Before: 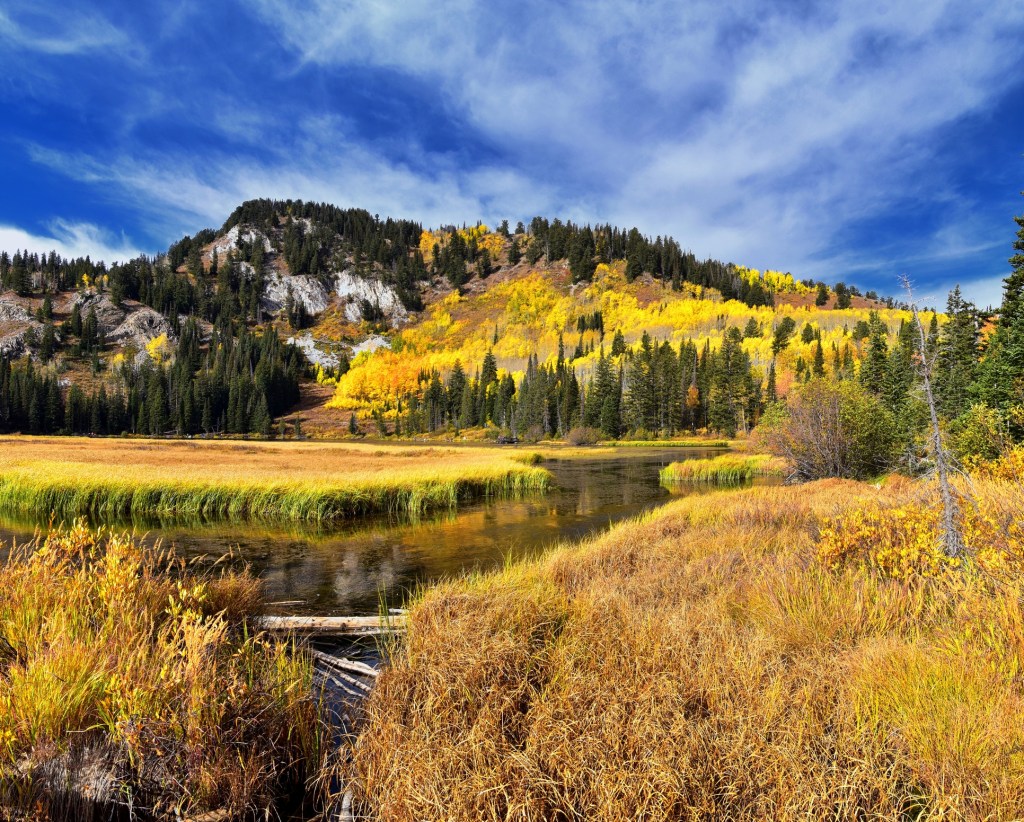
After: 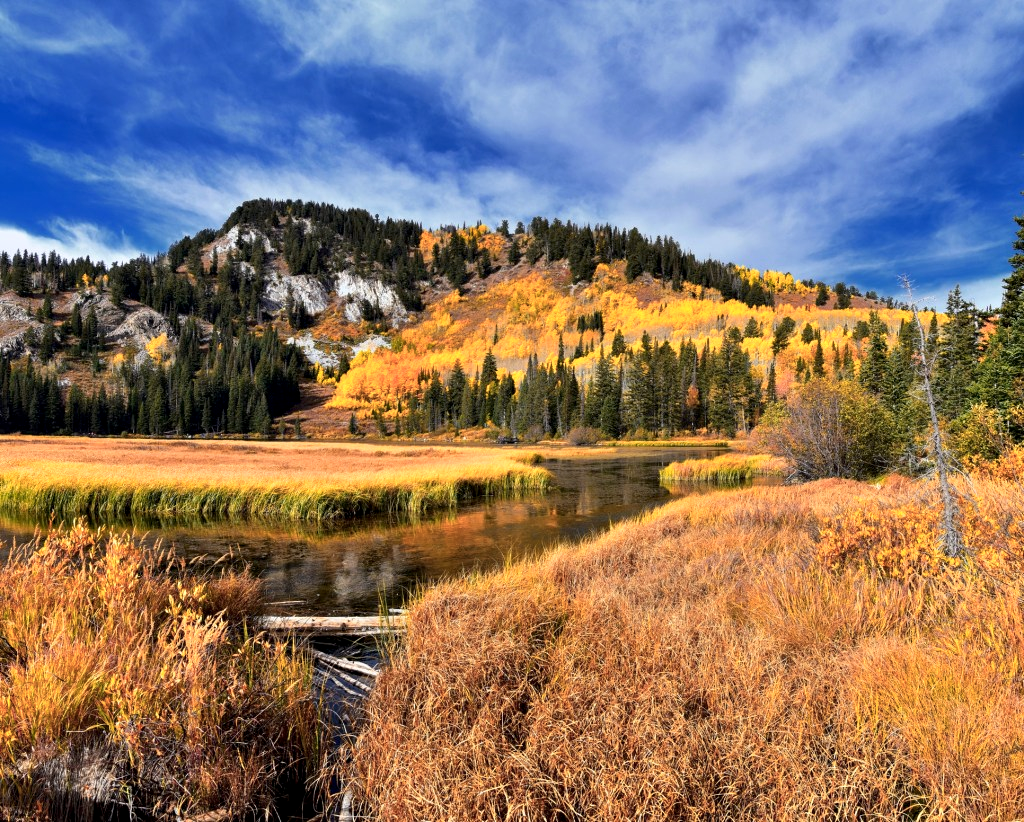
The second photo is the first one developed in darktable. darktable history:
tone equalizer: on, module defaults
color zones: curves: ch1 [(0, 0.469) (0.072, 0.457) (0.243, 0.494) (0.429, 0.5) (0.571, 0.5) (0.714, 0.5) (0.857, 0.5) (1, 0.469)]; ch2 [(0, 0.499) (0.143, 0.467) (0.242, 0.436) (0.429, 0.493) (0.571, 0.5) (0.714, 0.5) (0.857, 0.5) (1, 0.499)]
contrast equalizer: octaves 7, y [[0.524 ×6], [0.512 ×6], [0.379 ×6], [0 ×6], [0 ×6]]
